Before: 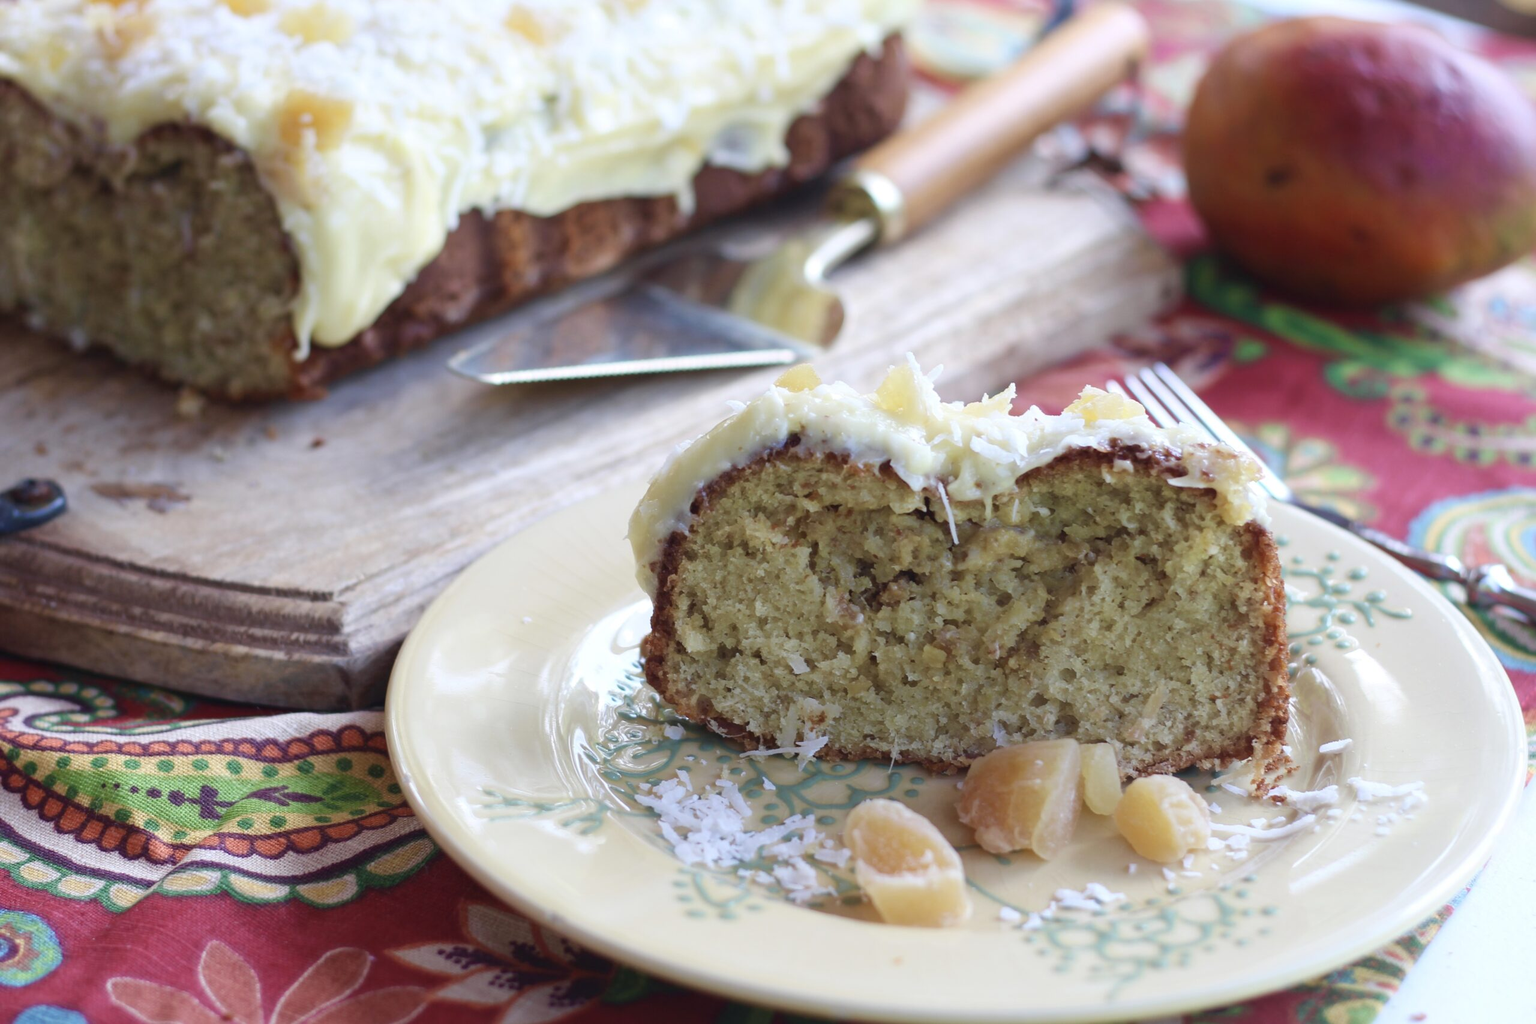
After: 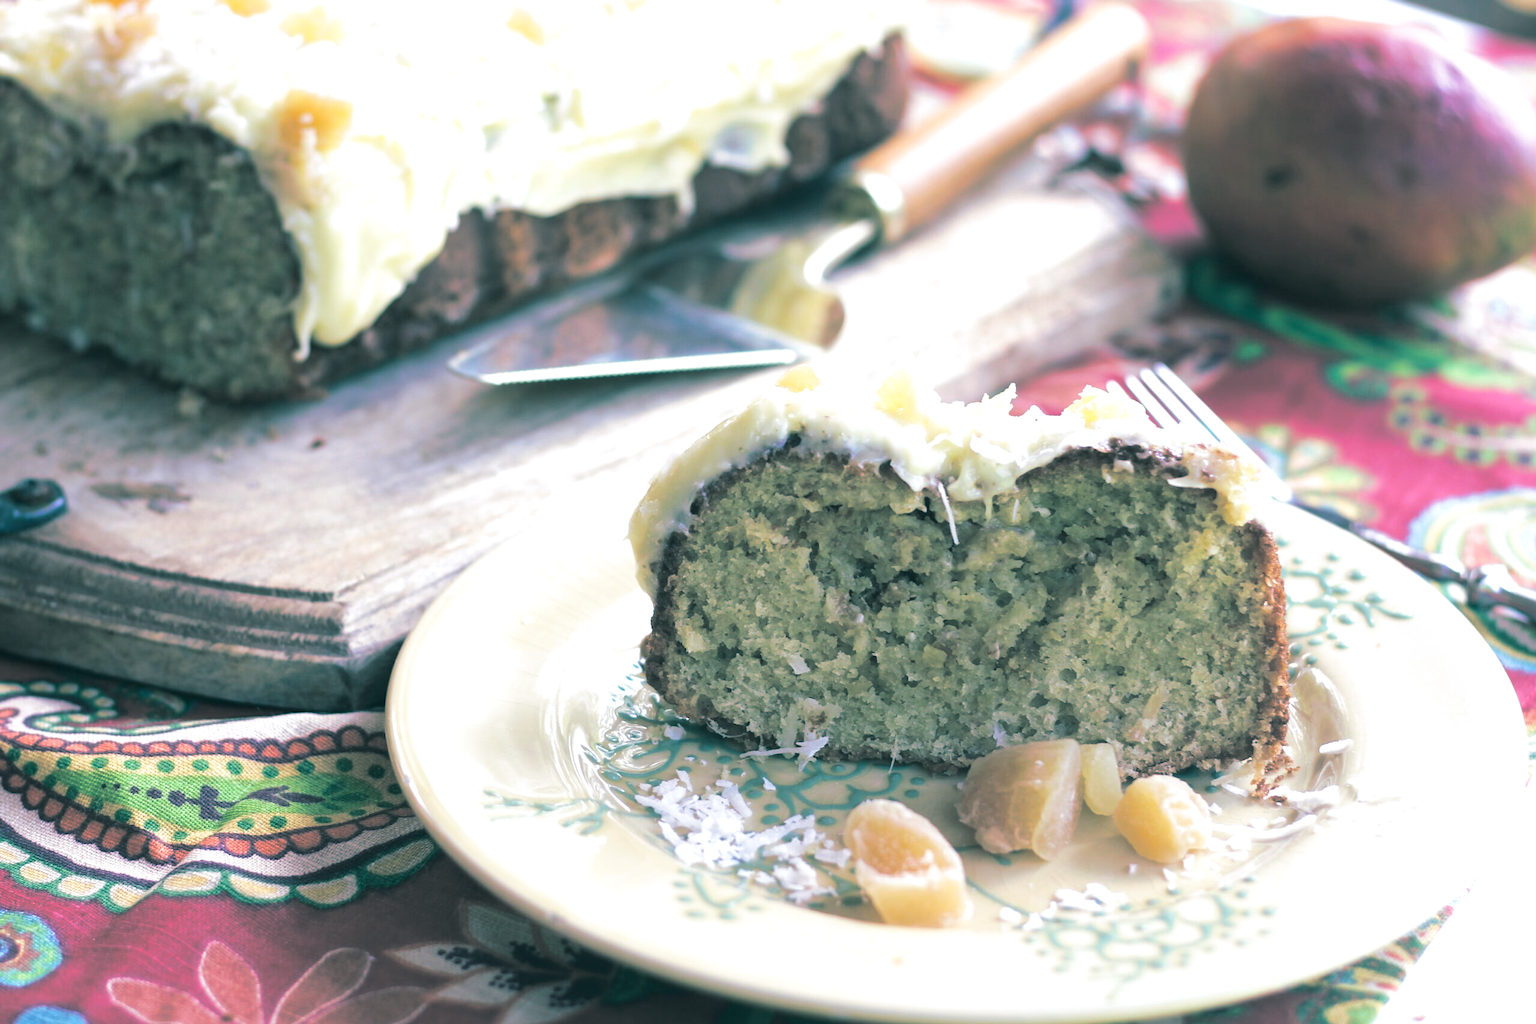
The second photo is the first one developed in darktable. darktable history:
split-toning: shadows › hue 186.43°, highlights › hue 49.29°, compress 30.29%
exposure: black level correction 0, exposure 0.5 EV, compensate highlight preservation false
